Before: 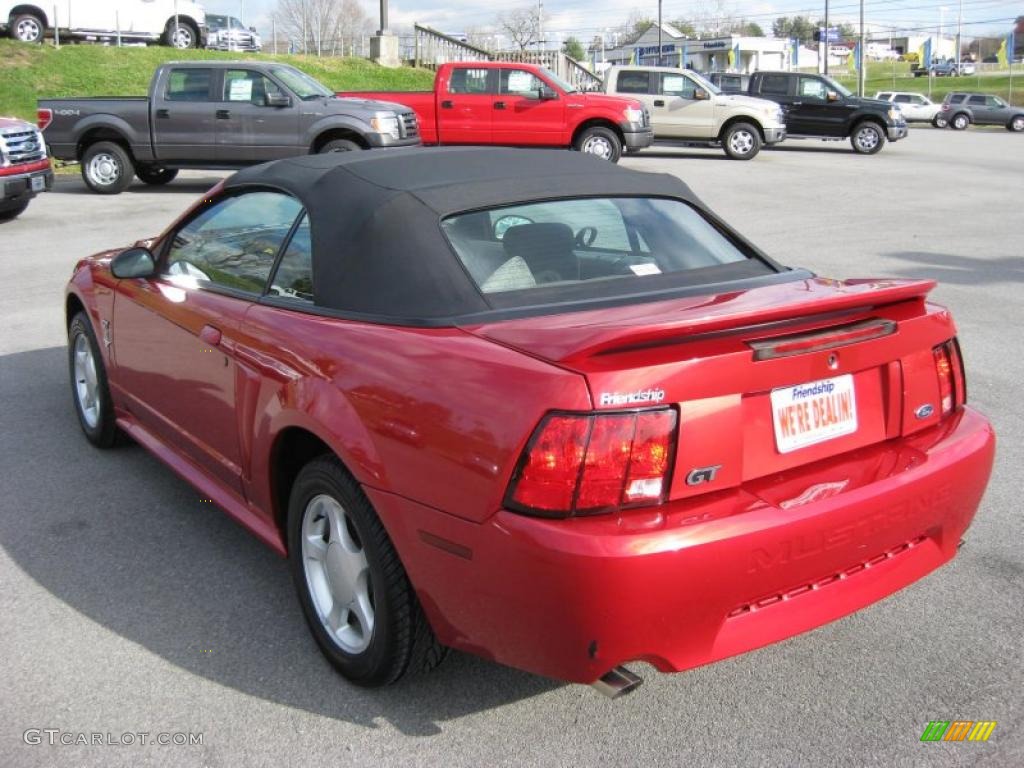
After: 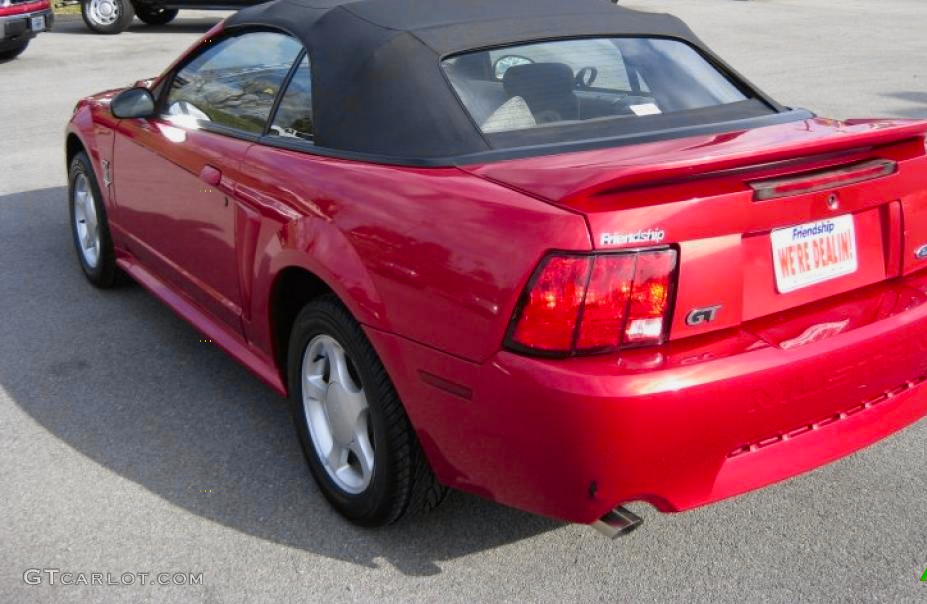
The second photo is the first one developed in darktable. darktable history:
crop: top 20.916%, right 9.437%, bottom 0.316%
tone curve: curves: ch0 [(0, 0) (0.087, 0.054) (0.281, 0.245) (0.532, 0.514) (0.835, 0.818) (0.994, 0.955)]; ch1 [(0, 0) (0.27, 0.195) (0.406, 0.435) (0.452, 0.474) (0.495, 0.5) (0.514, 0.508) (0.537, 0.556) (0.654, 0.689) (1, 1)]; ch2 [(0, 0) (0.269, 0.299) (0.459, 0.441) (0.498, 0.499) (0.523, 0.52) (0.551, 0.549) (0.633, 0.625) (0.659, 0.681) (0.718, 0.764) (1, 1)], color space Lab, independent channels, preserve colors none
